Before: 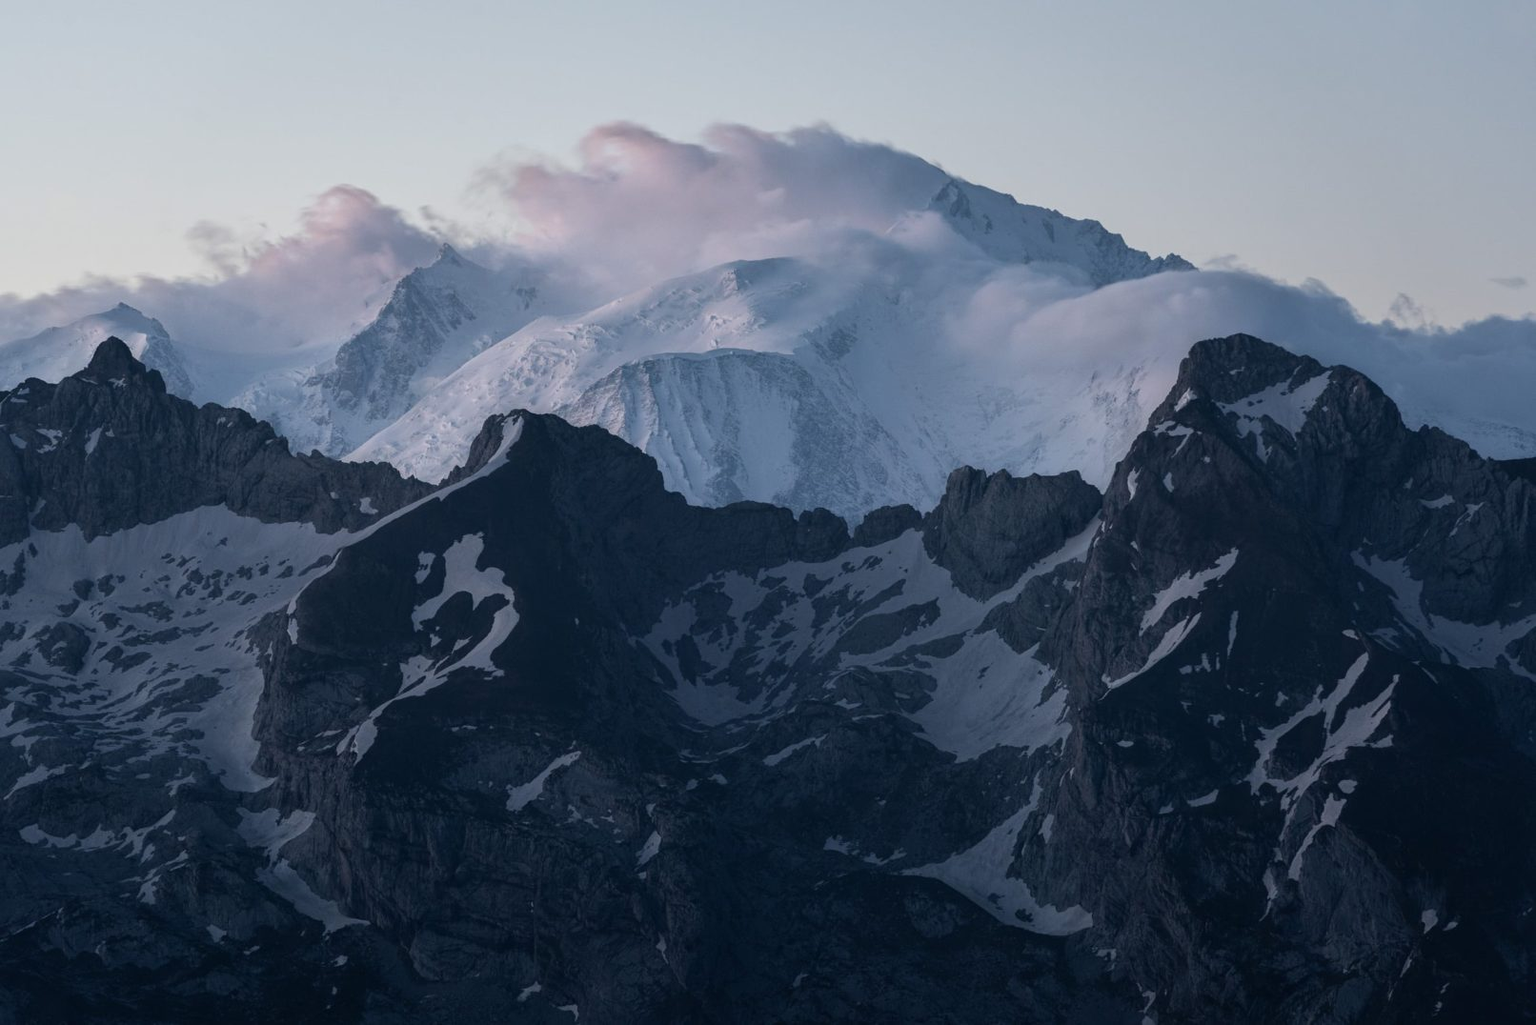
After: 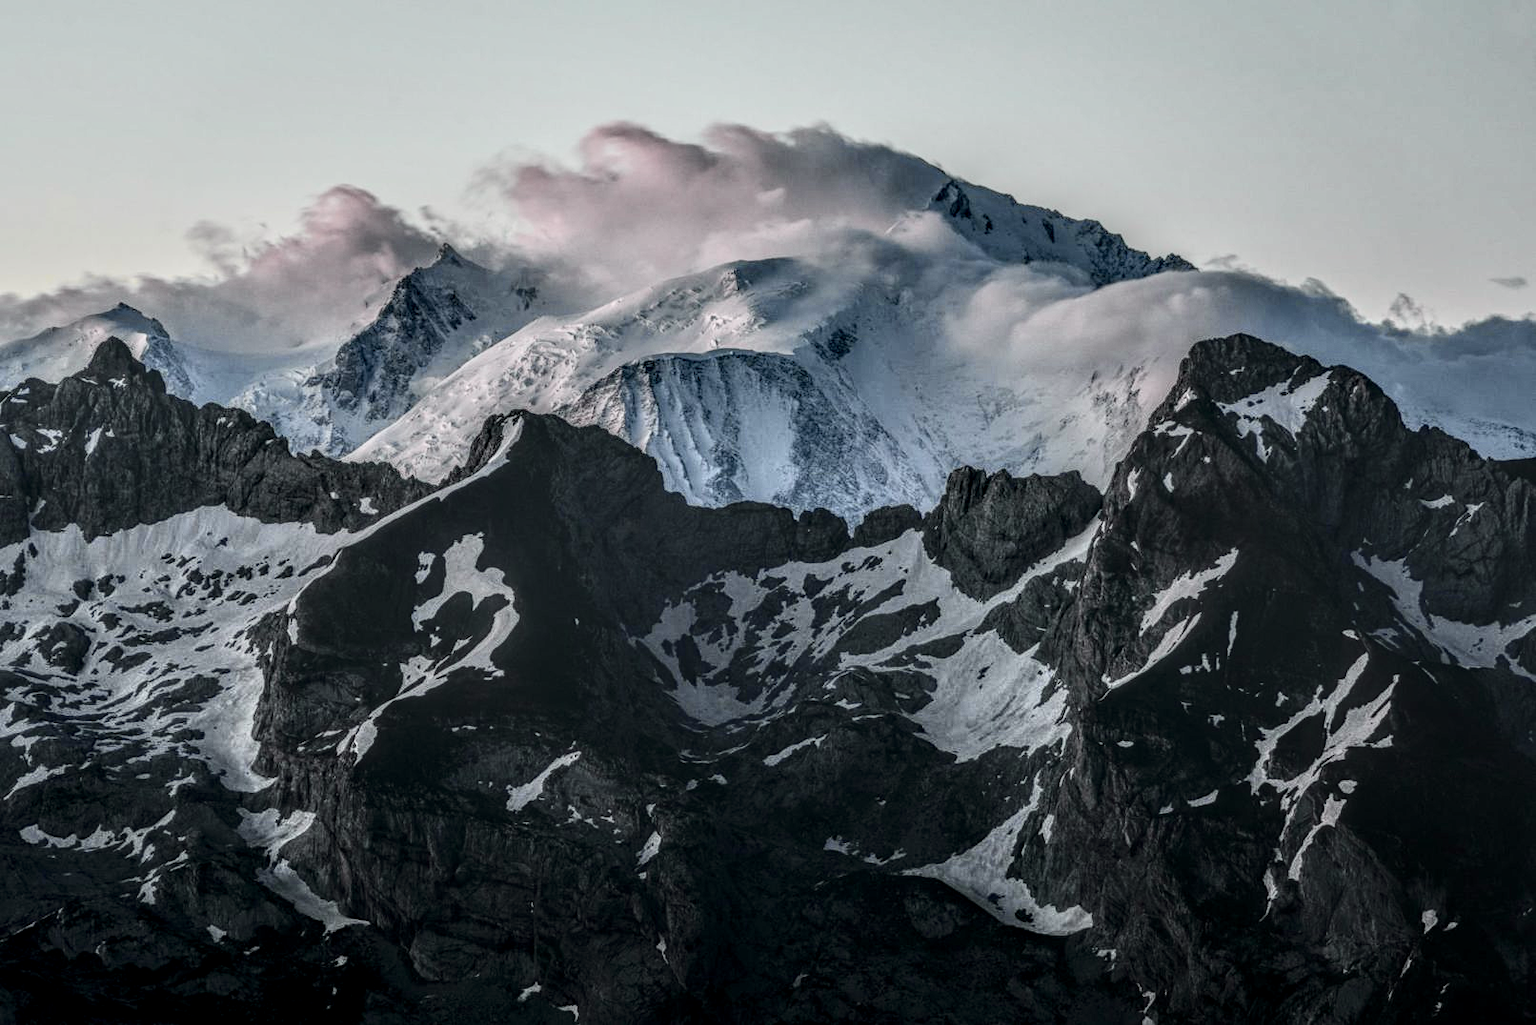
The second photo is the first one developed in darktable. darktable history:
local contrast: highlights 0%, shadows 0%, detail 300%, midtone range 0.3
tone curve: curves: ch0 [(0, 0.006) (0.184, 0.117) (0.405, 0.46) (0.456, 0.528) (0.634, 0.728) (0.877, 0.89) (0.984, 0.935)]; ch1 [(0, 0) (0.443, 0.43) (0.492, 0.489) (0.566, 0.579) (0.595, 0.625) (0.608, 0.667) (0.65, 0.729) (1, 1)]; ch2 [(0, 0) (0.33, 0.301) (0.421, 0.443) (0.447, 0.489) (0.495, 0.505) (0.537, 0.583) (0.586, 0.591) (0.663, 0.686) (1, 1)], color space Lab, independent channels, preserve colors none
